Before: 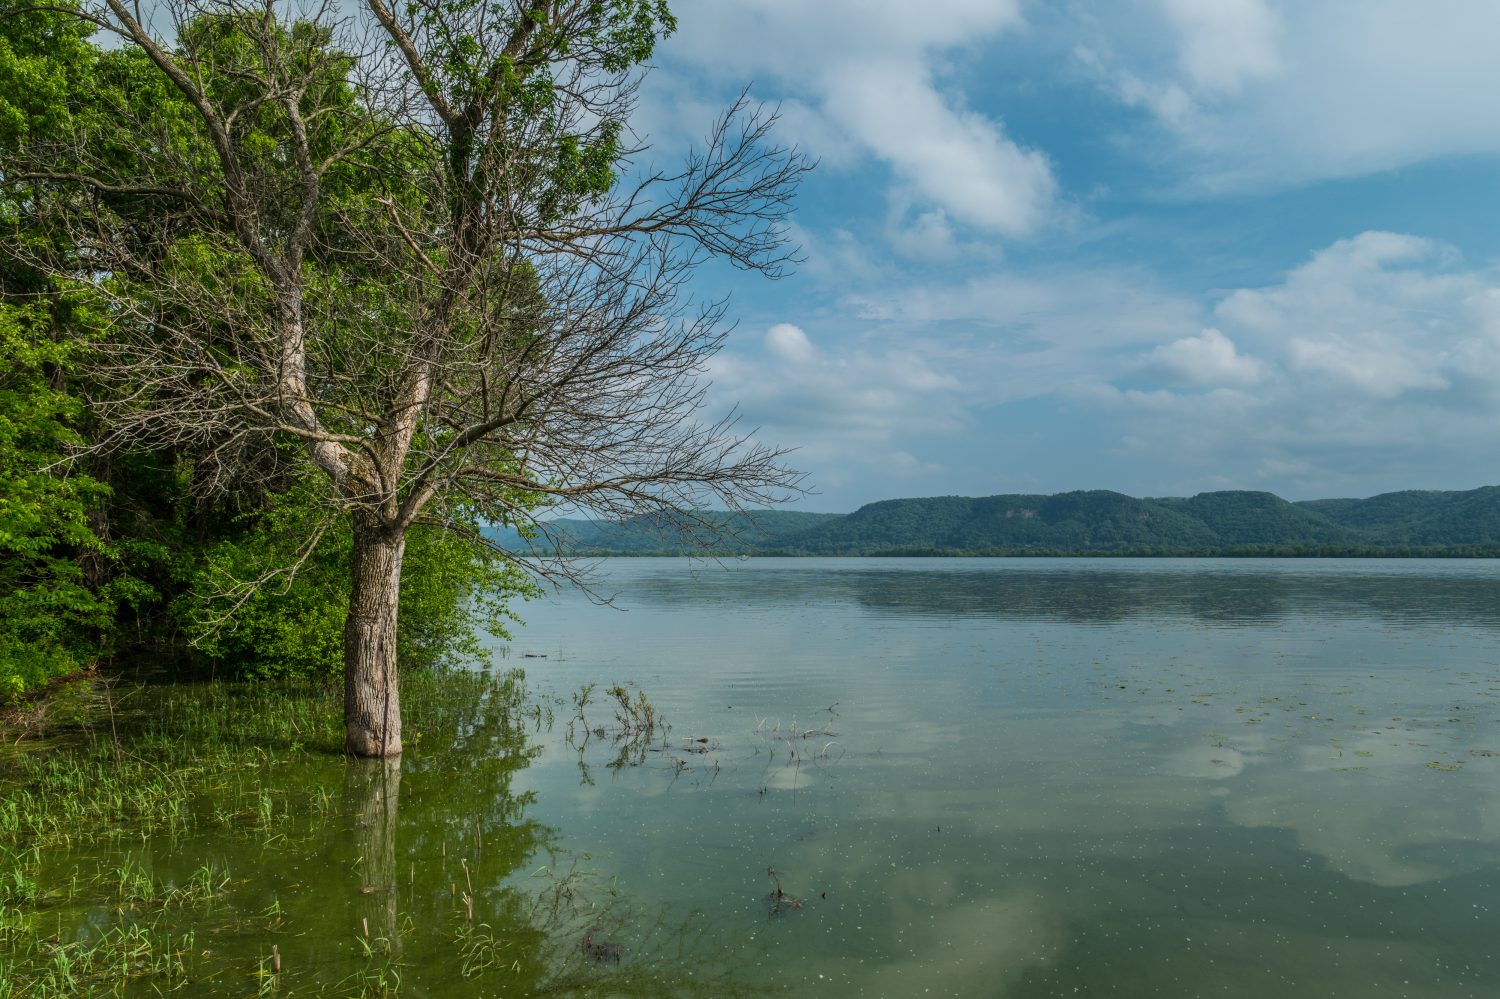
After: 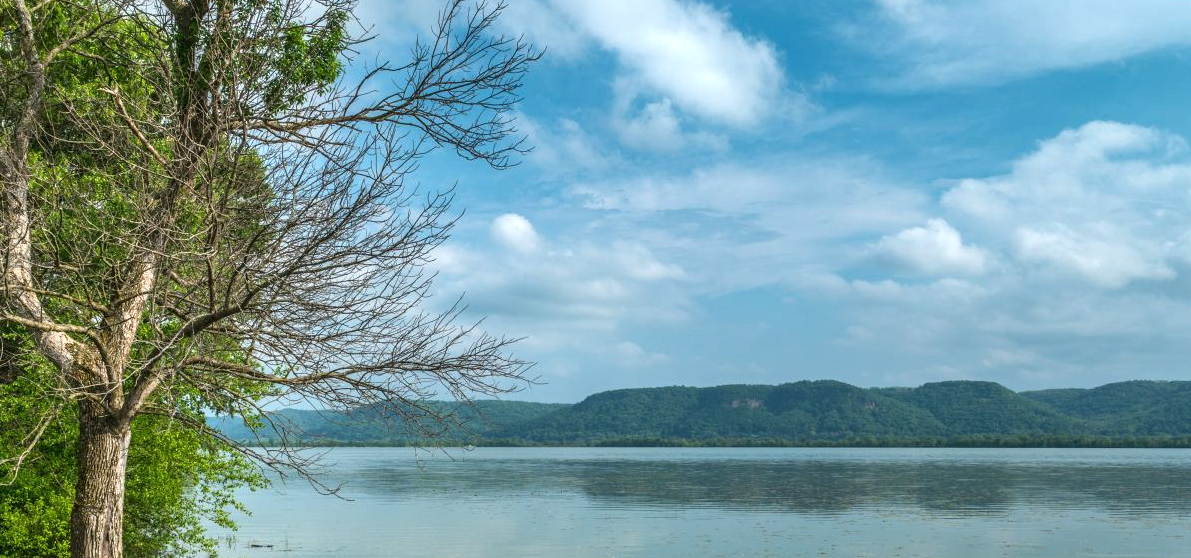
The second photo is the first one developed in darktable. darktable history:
levels: levels [0, 0.492, 0.984]
exposure: black level correction 0, exposure 0.692 EV, compensate highlight preservation false
crop: left 18.309%, top 11.093%, right 2.275%, bottom 33.004%
shadows and highlights: low approximation 0.01, soften with gaussian
